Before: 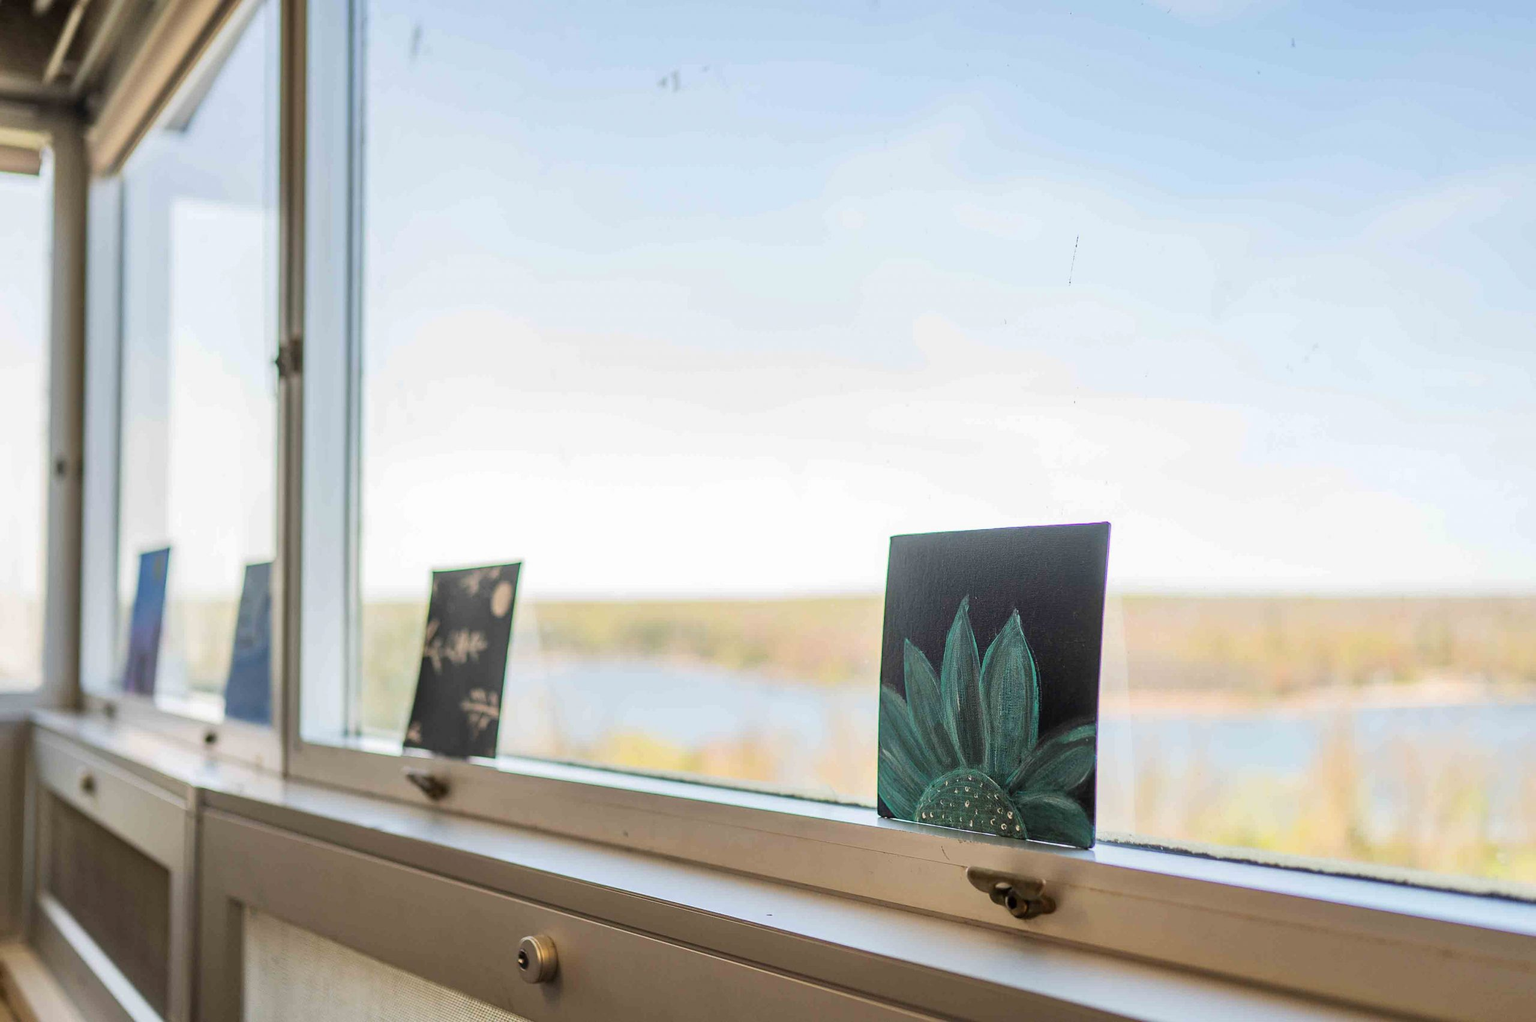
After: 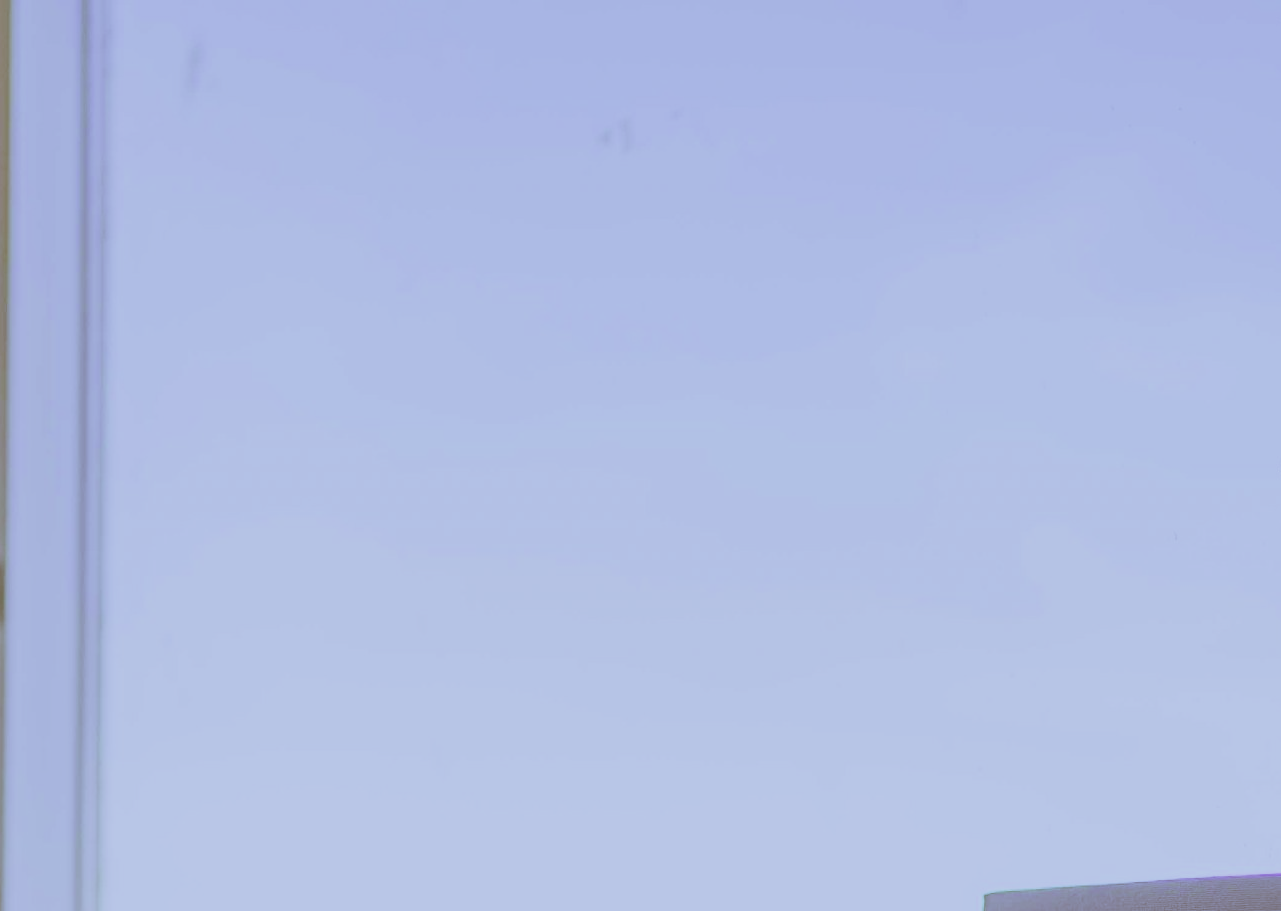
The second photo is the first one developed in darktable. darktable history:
crop: left 19.556%, right 30.401%, bottom 46.458%
color correction: highlights a* -5.3, highlights b* 9.8, shadows a* 9.8, shadows b* 24.26
filmic rgb: black relative exposure -7.65 EV, white relative exposure 4.56 EV, hardness 3.61, contrast 1.05
rgb levels: levels [[0.01, 0.419, 0.839], [0, 0.5, 1], [0, 0.5, 1]]
exposure: black level correction -0.087, compensate highlight preservation false
white balance: red 0.766, blue 1.537
